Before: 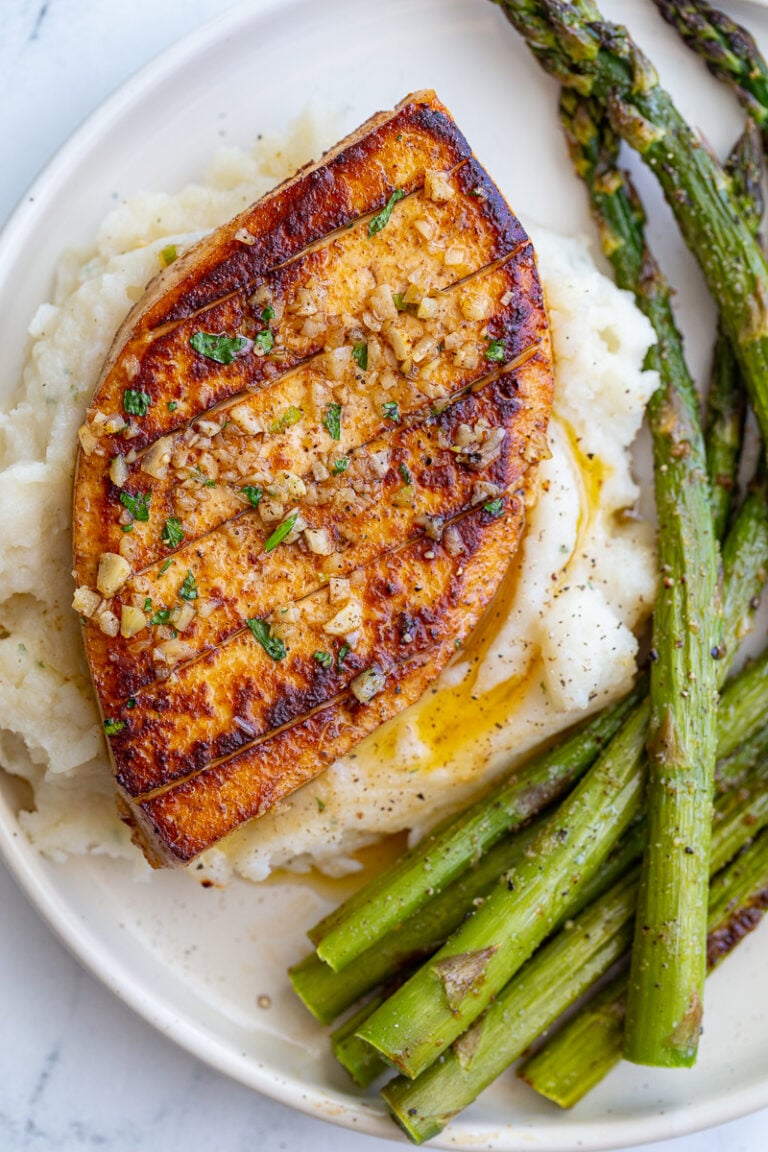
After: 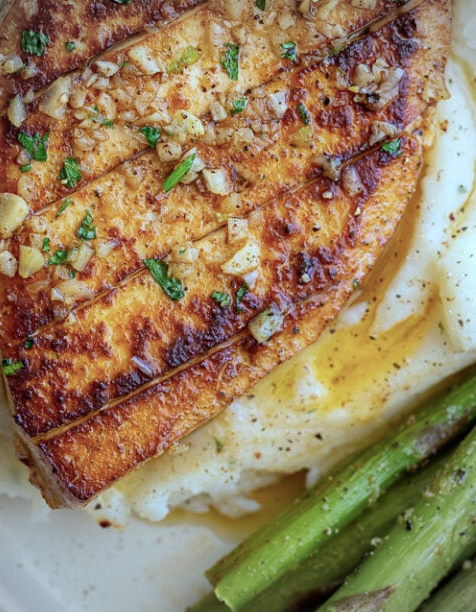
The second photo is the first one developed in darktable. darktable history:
crop: left 13.312%, top 31.28%, right 24.627%, bottom 15.582%
color calibration: illuminant as shot in camera, x 0.369, y 0.376, temperature 4328.46 K, gamut compression 3
vignetting: fall-off start 79.88%
color correction: highlights a* -6.69, highlights b* 0.49
